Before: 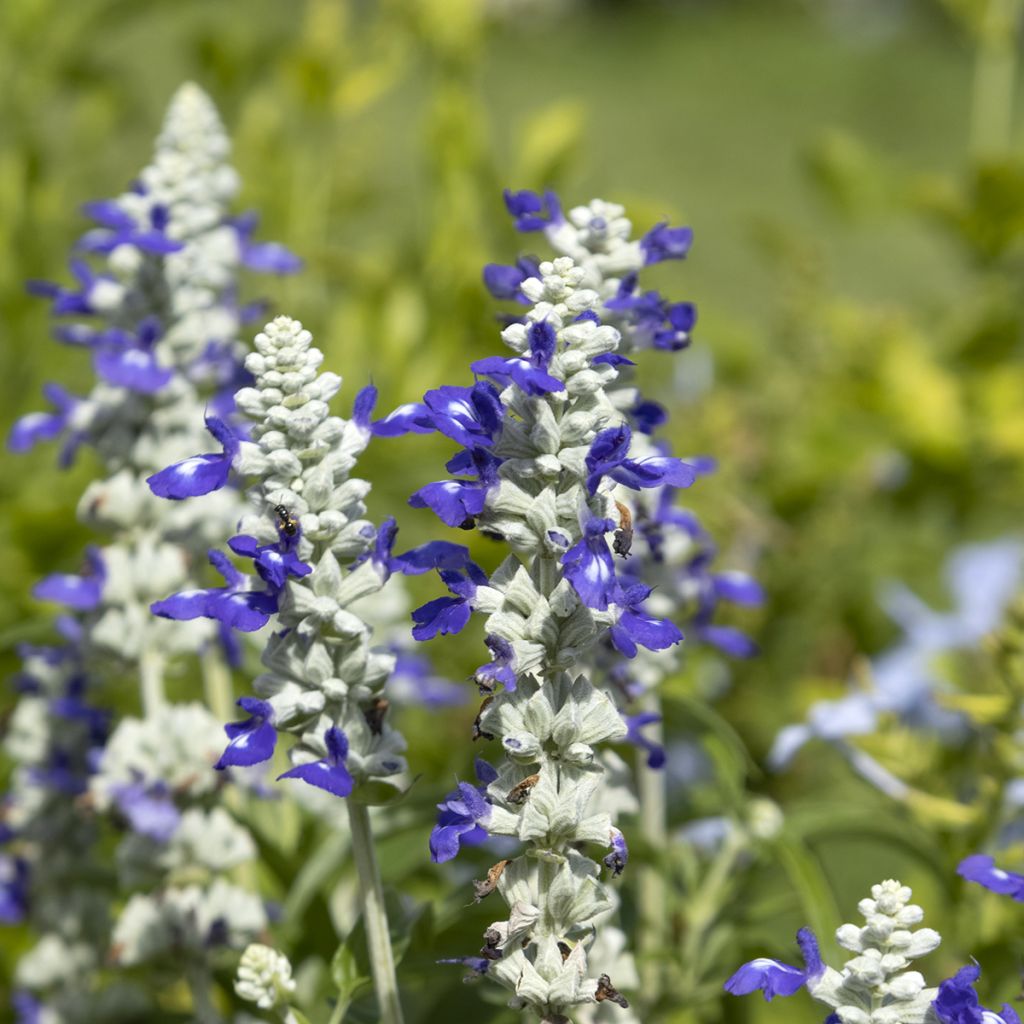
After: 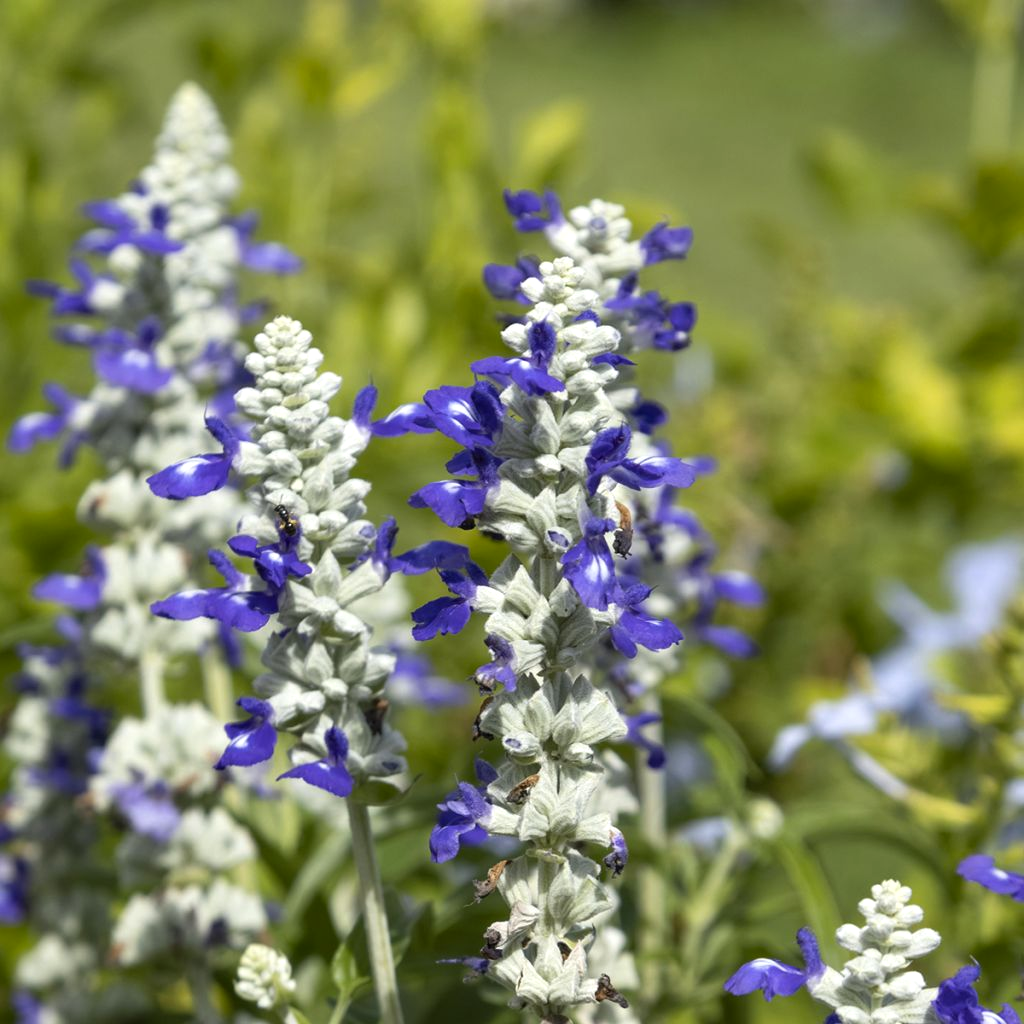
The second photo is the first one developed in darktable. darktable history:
color balance rgb: perceptual saturation grading › global saturation 2.712%, contrast 5.334%
